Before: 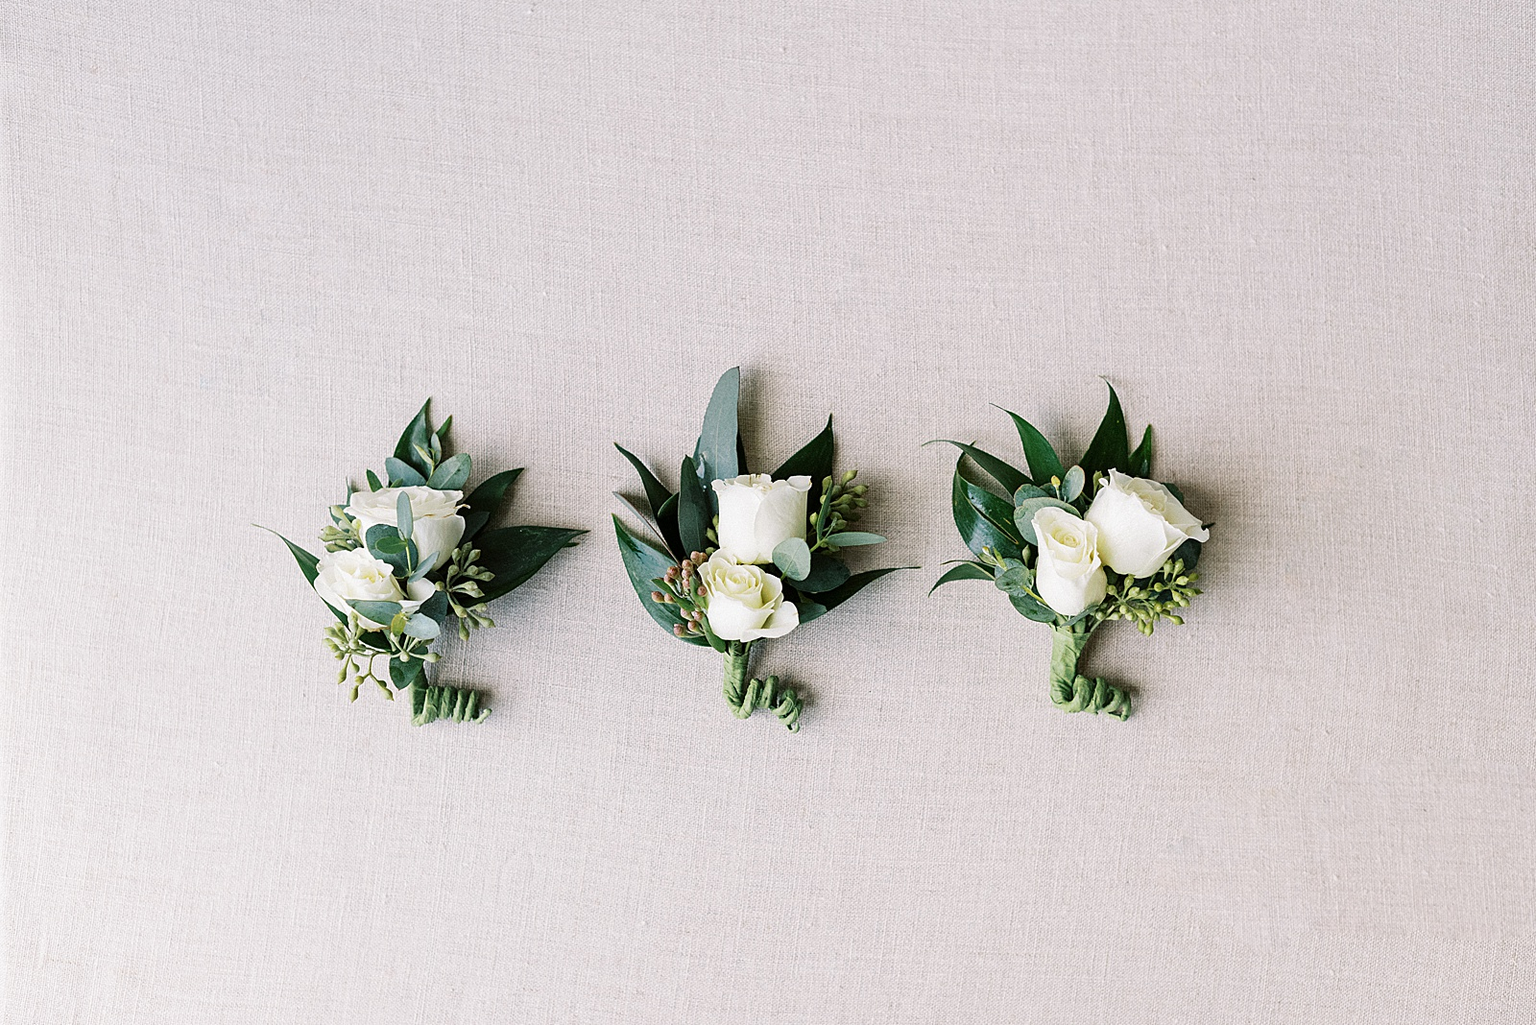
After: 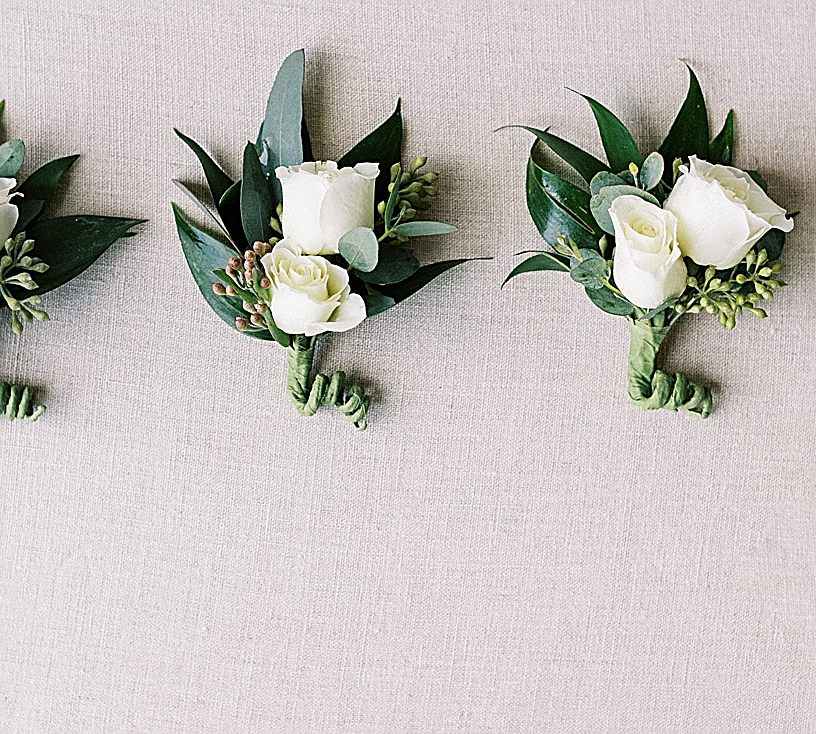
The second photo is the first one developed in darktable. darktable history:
crop and rotate: left 29.147%, top 31.211%, right 19.848%
sharpen: on, module defaults
